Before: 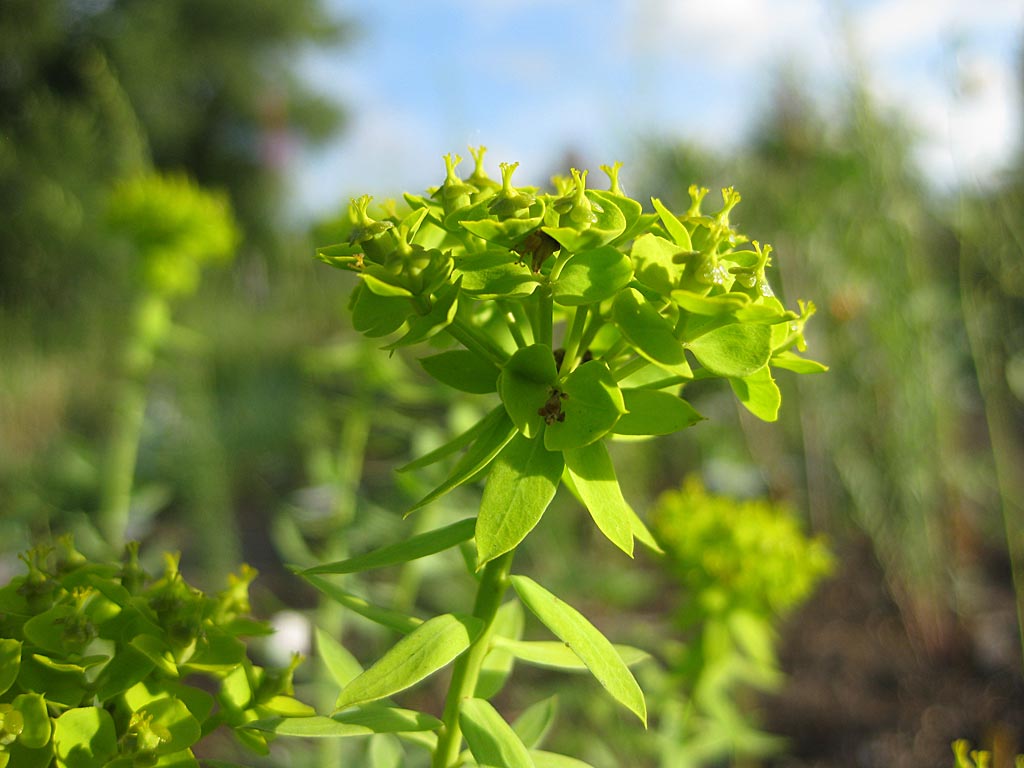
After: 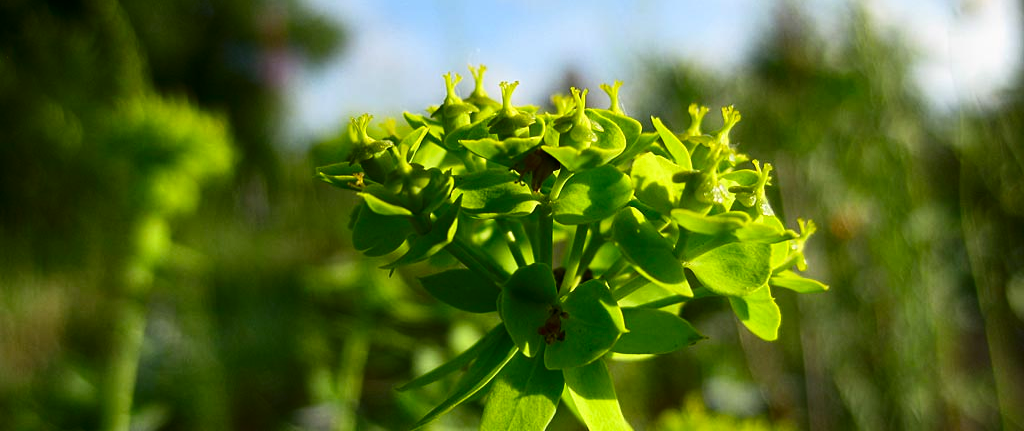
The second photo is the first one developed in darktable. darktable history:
contrast brightness saturation: contrast 0.19, brightness -0.24, saturation 0.11
crop and rotate: top 10.605%, bottom 33.274%
